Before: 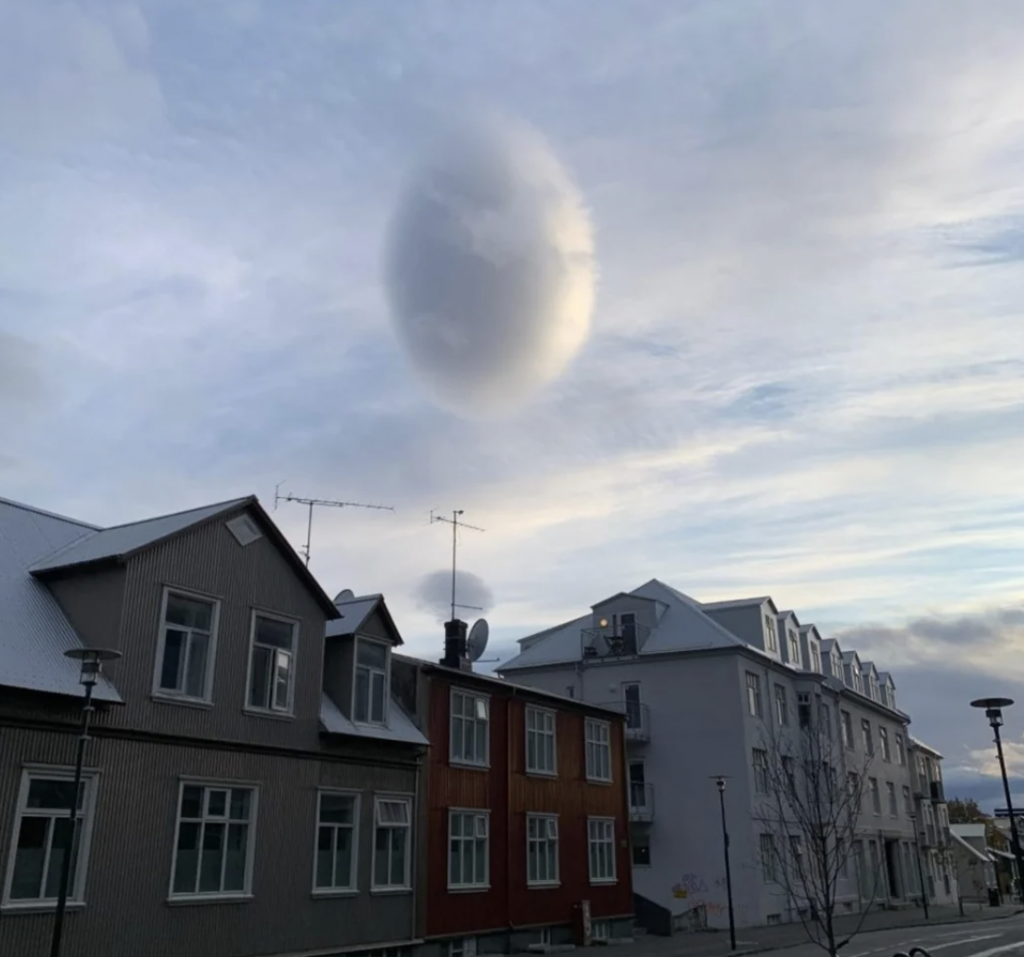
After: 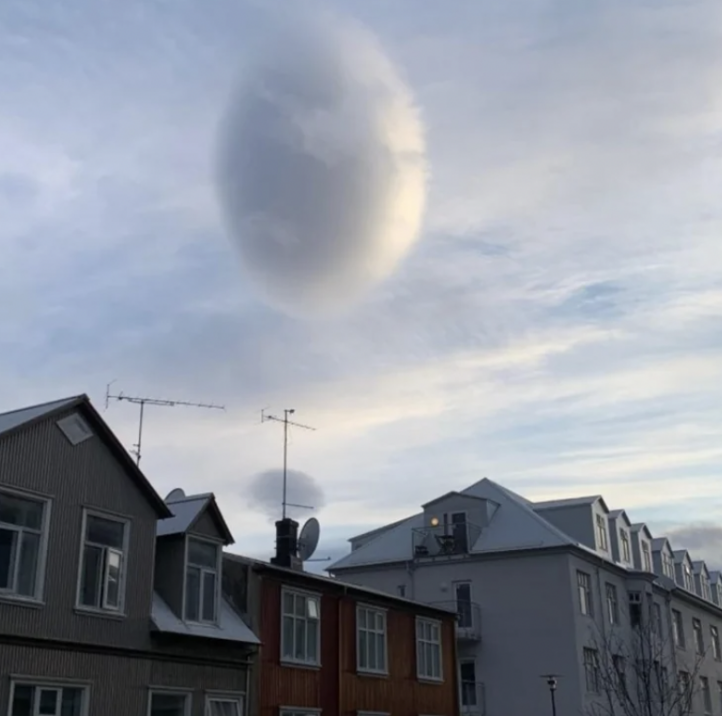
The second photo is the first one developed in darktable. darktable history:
crop and rotate: left 16.576%, top 10.692%, right 12.844%, bottom 14.417%
